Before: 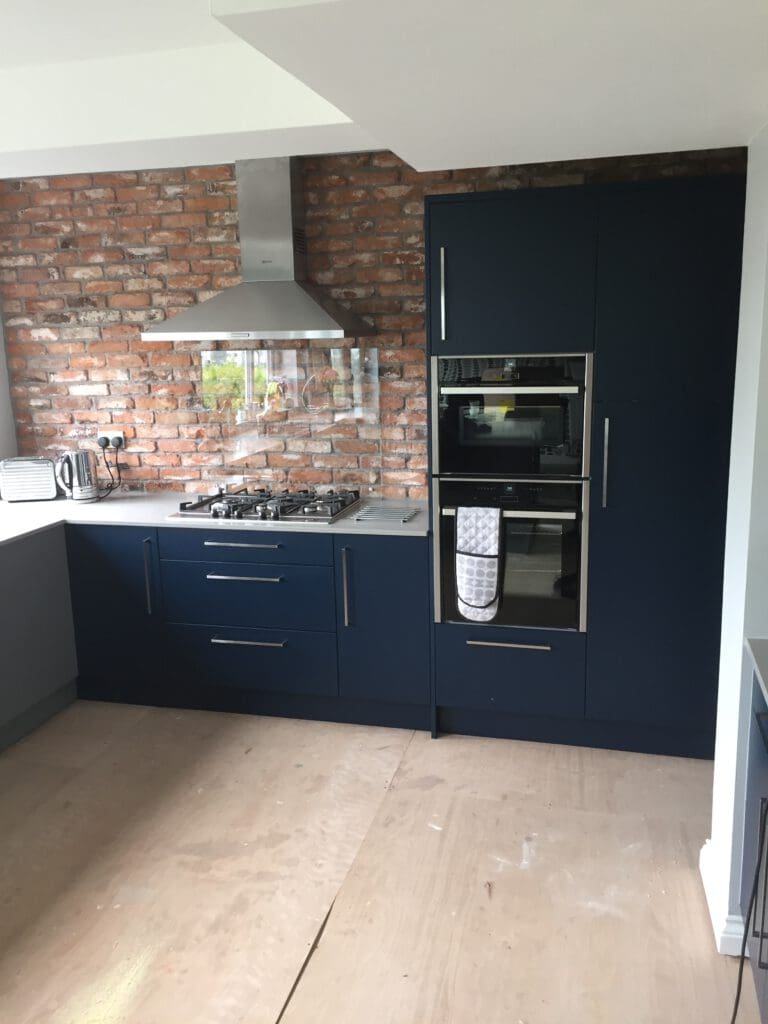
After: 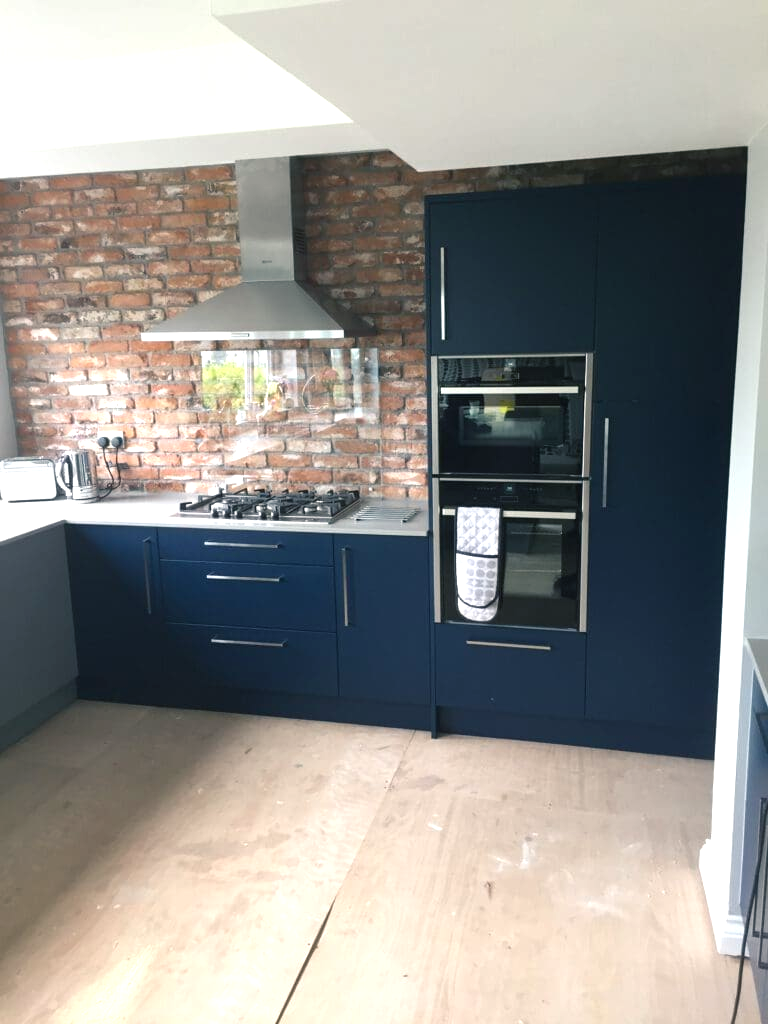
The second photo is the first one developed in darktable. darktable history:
contrast brightness saturation: contrast 0.006, saturation -0.05
color balance rgb: shadows lift › chroma 5.653%, shadows lift › hue 239.19°, perceptual saturation grading › global saturation 0.276%, perceptual saturation grading › mid-tones 11.43%, perceptual brilliance grading › global brilliance 12.813%, global vibrance 9.284%
